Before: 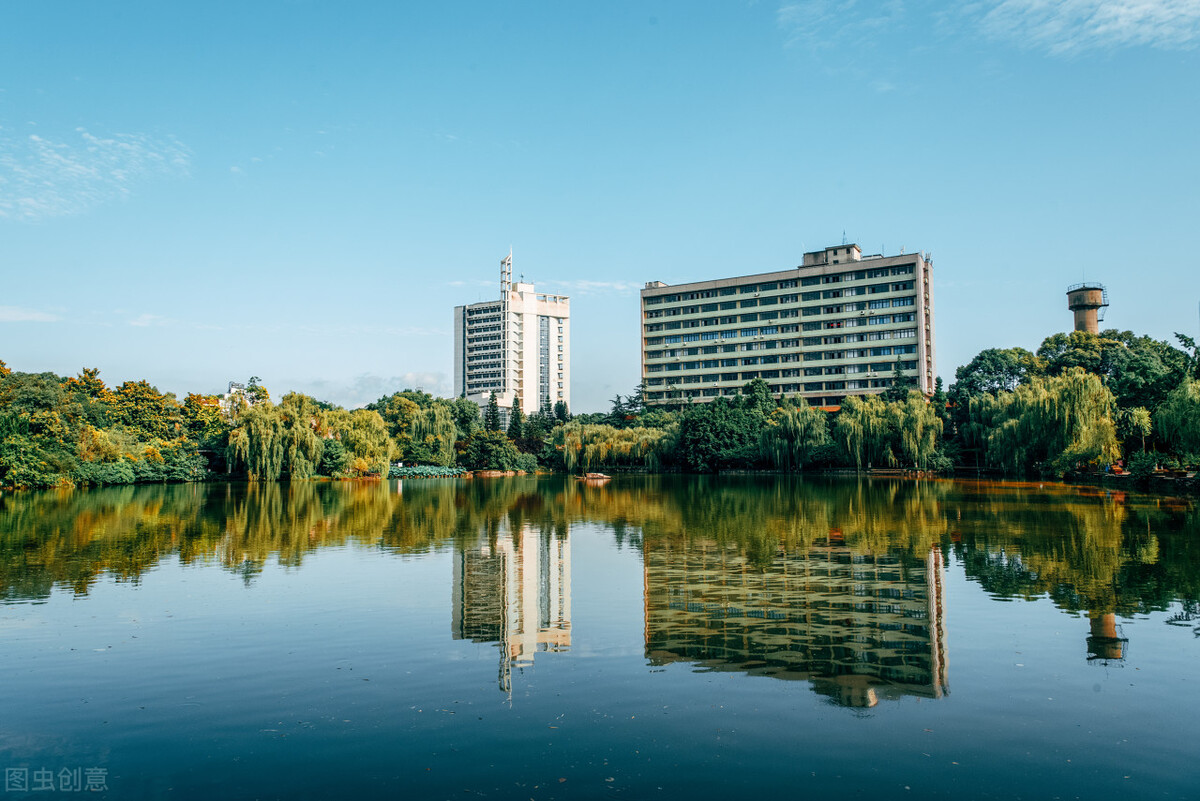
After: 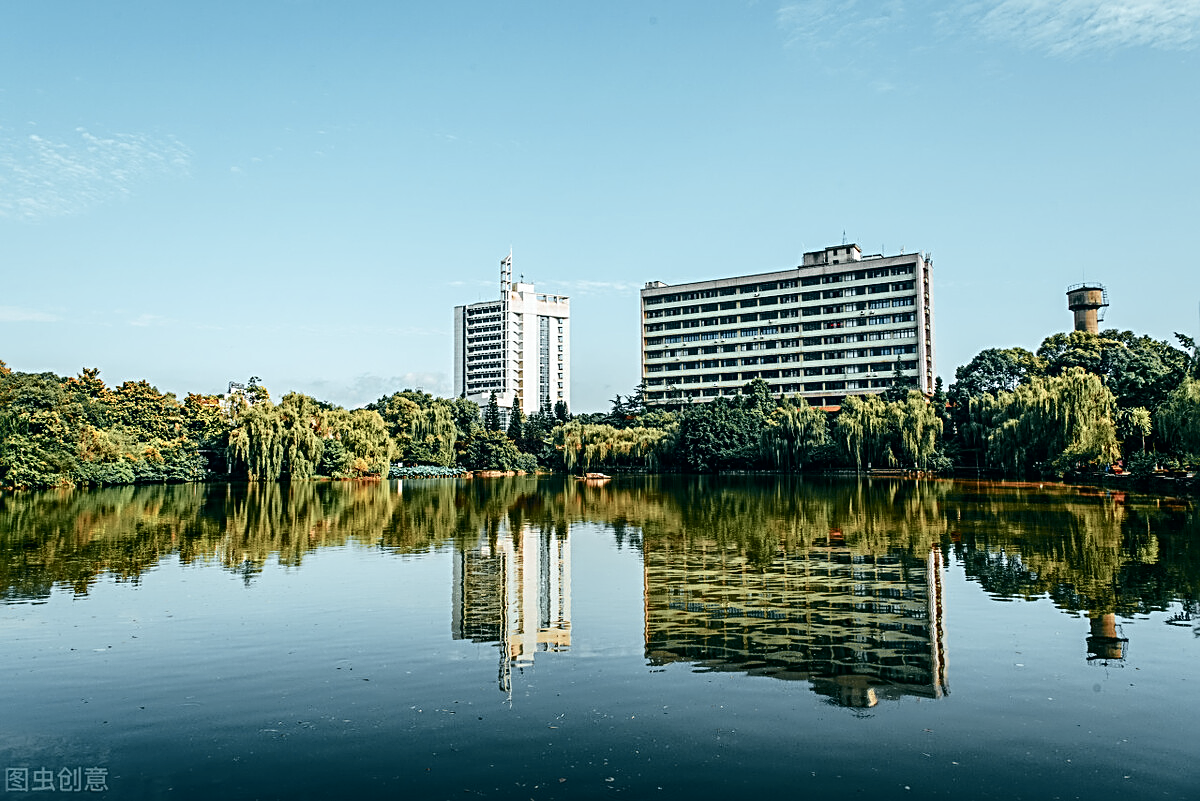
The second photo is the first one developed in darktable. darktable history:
sharpen: radius 3.025, amount 0.757
tone curve: curves: ch0 [(0, 0) (0.081, 0.044) (0.185, 0.13) (0.283, 0.238) (0.416, 0.449) (0.495, 0.524) (0.686, 0.743) (0.826, 0.865) (0.978, 0.988)]; ch1 [(0, 0) (0.147, 0.166) (0.321, 0.362) (0.371, 0.402) (0.423, 0.442) (0.479, 0.472) (0.505, 0.497) (0.521, 0.506) (0.551, 0.537) (0.586, 0.574) (0.625, 0.618) (0.68, 0.681) (1, 1)]; ch2 [(0, 0) (0.346, 0.362) (0.404, 0.427) (0.502, 0.495) (0.531, 0.513) (0.547, 0.533) (0.582, 0.596) (0.629, 0.631) (0.717, 0.678) (1, 1)], color space Lab, independent channels, preserve colors none
